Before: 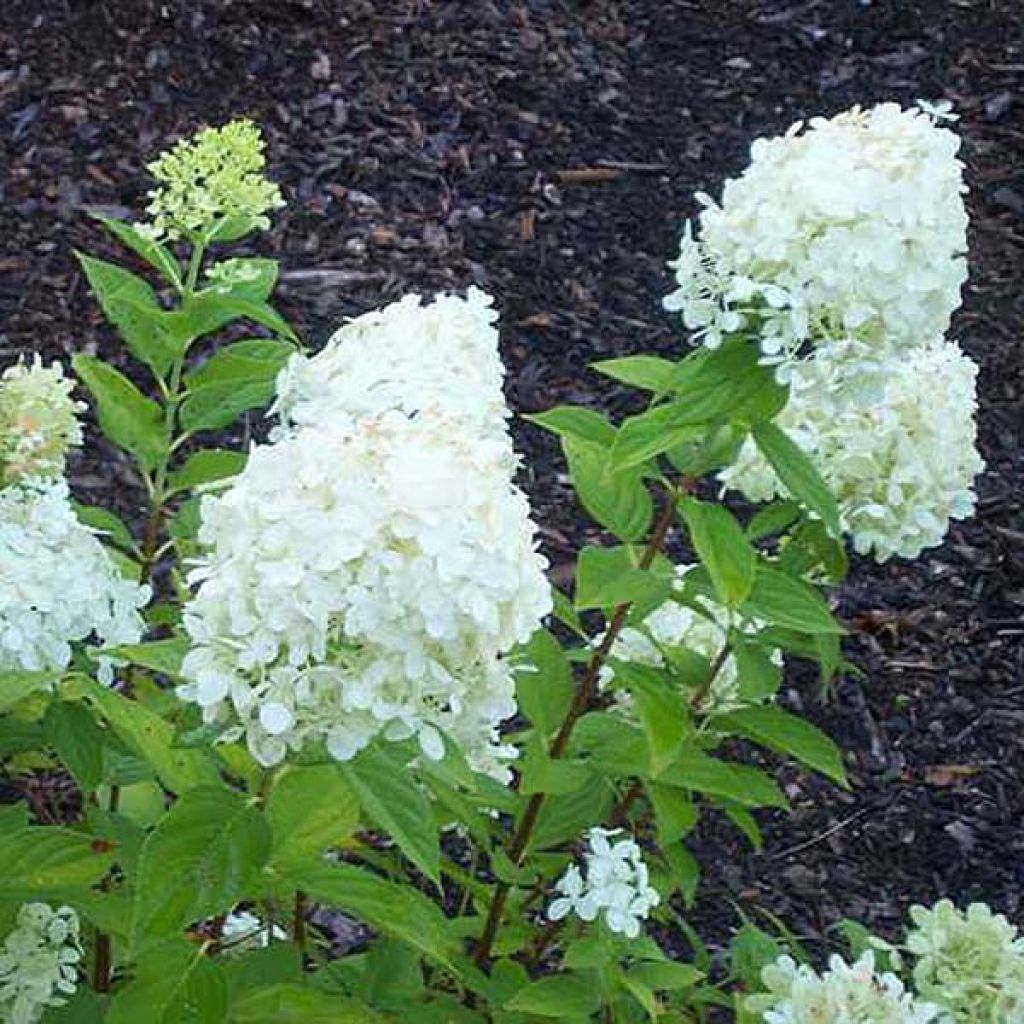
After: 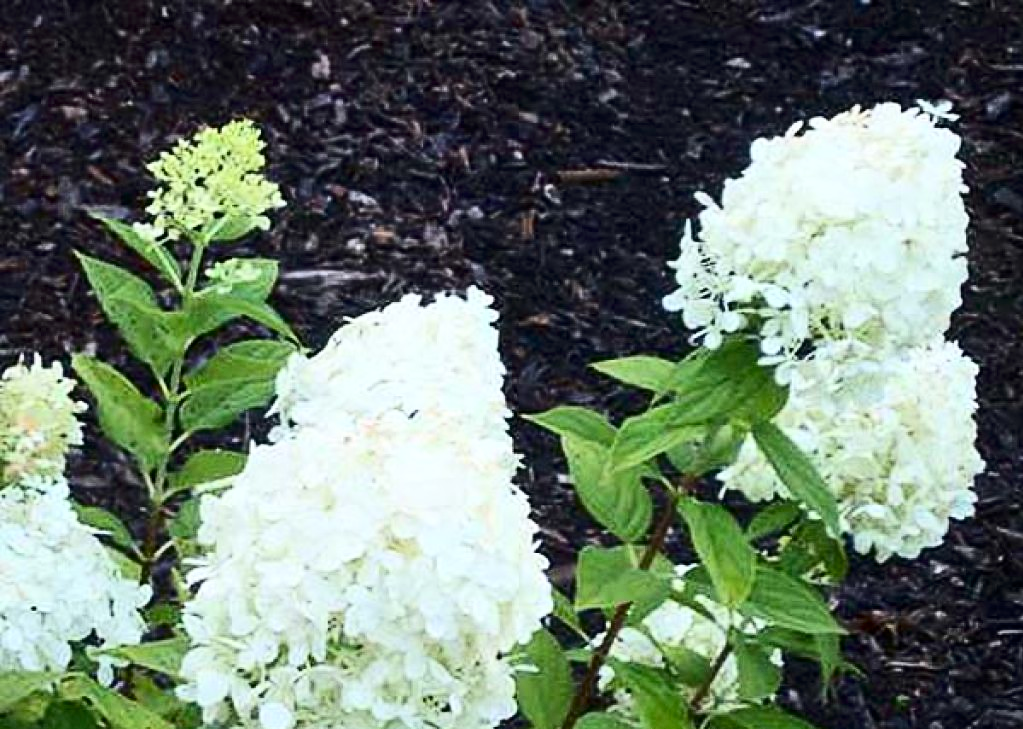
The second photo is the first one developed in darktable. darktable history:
crop: right 0%, bottom 28.737%
contrast brightness saturation: contrast 0.298
